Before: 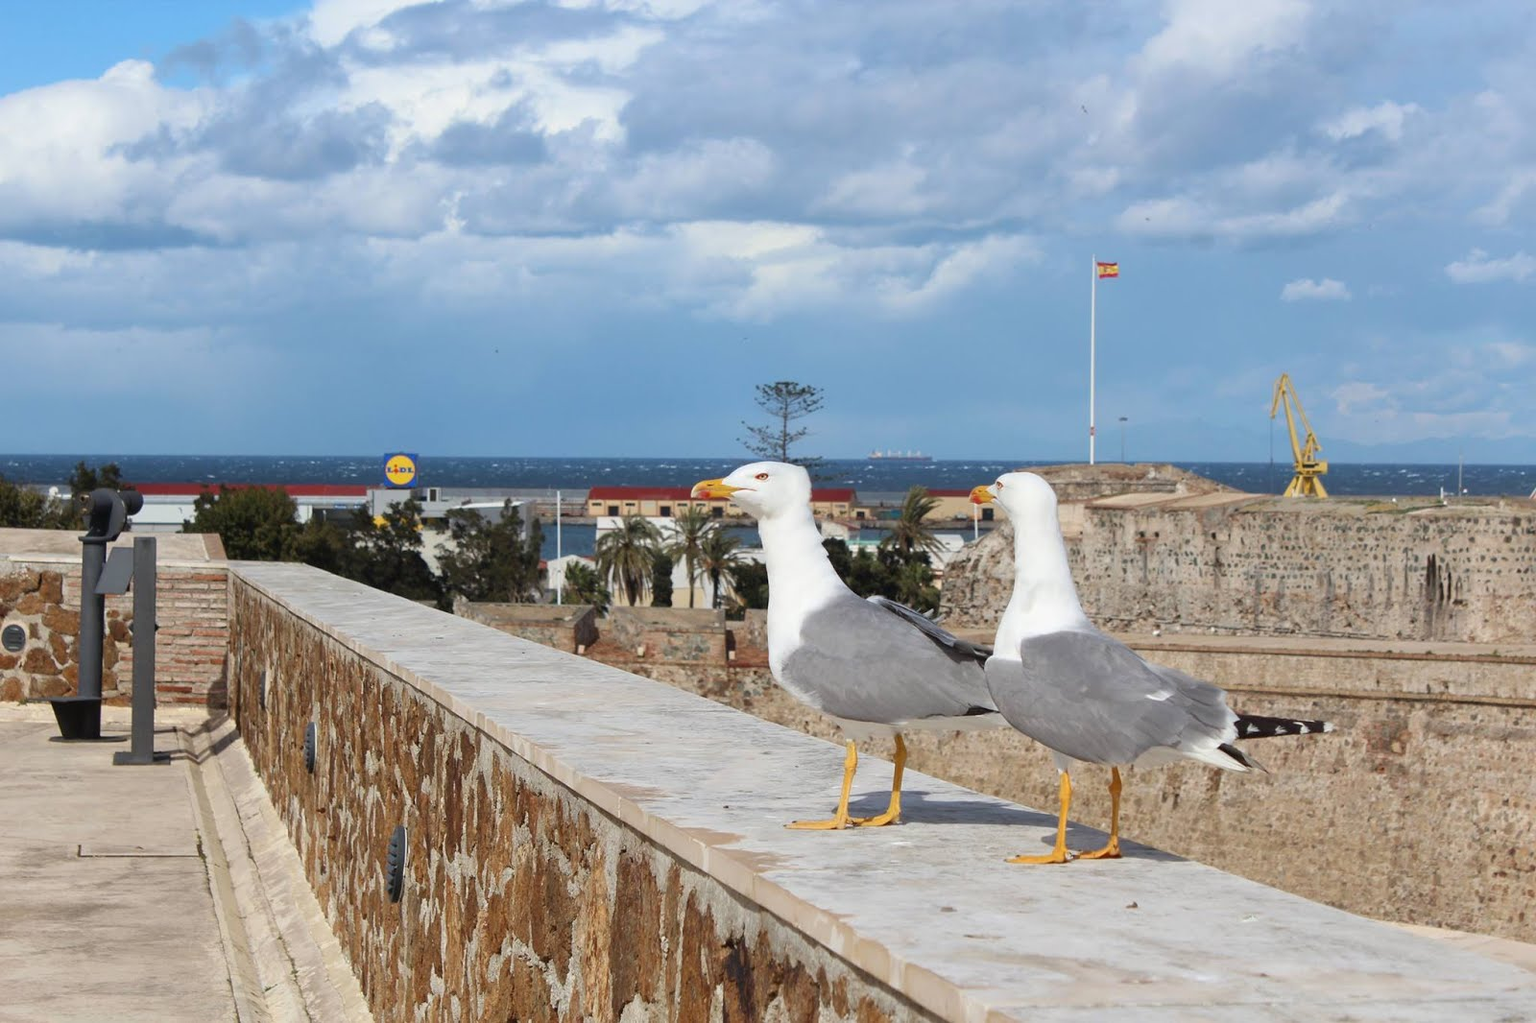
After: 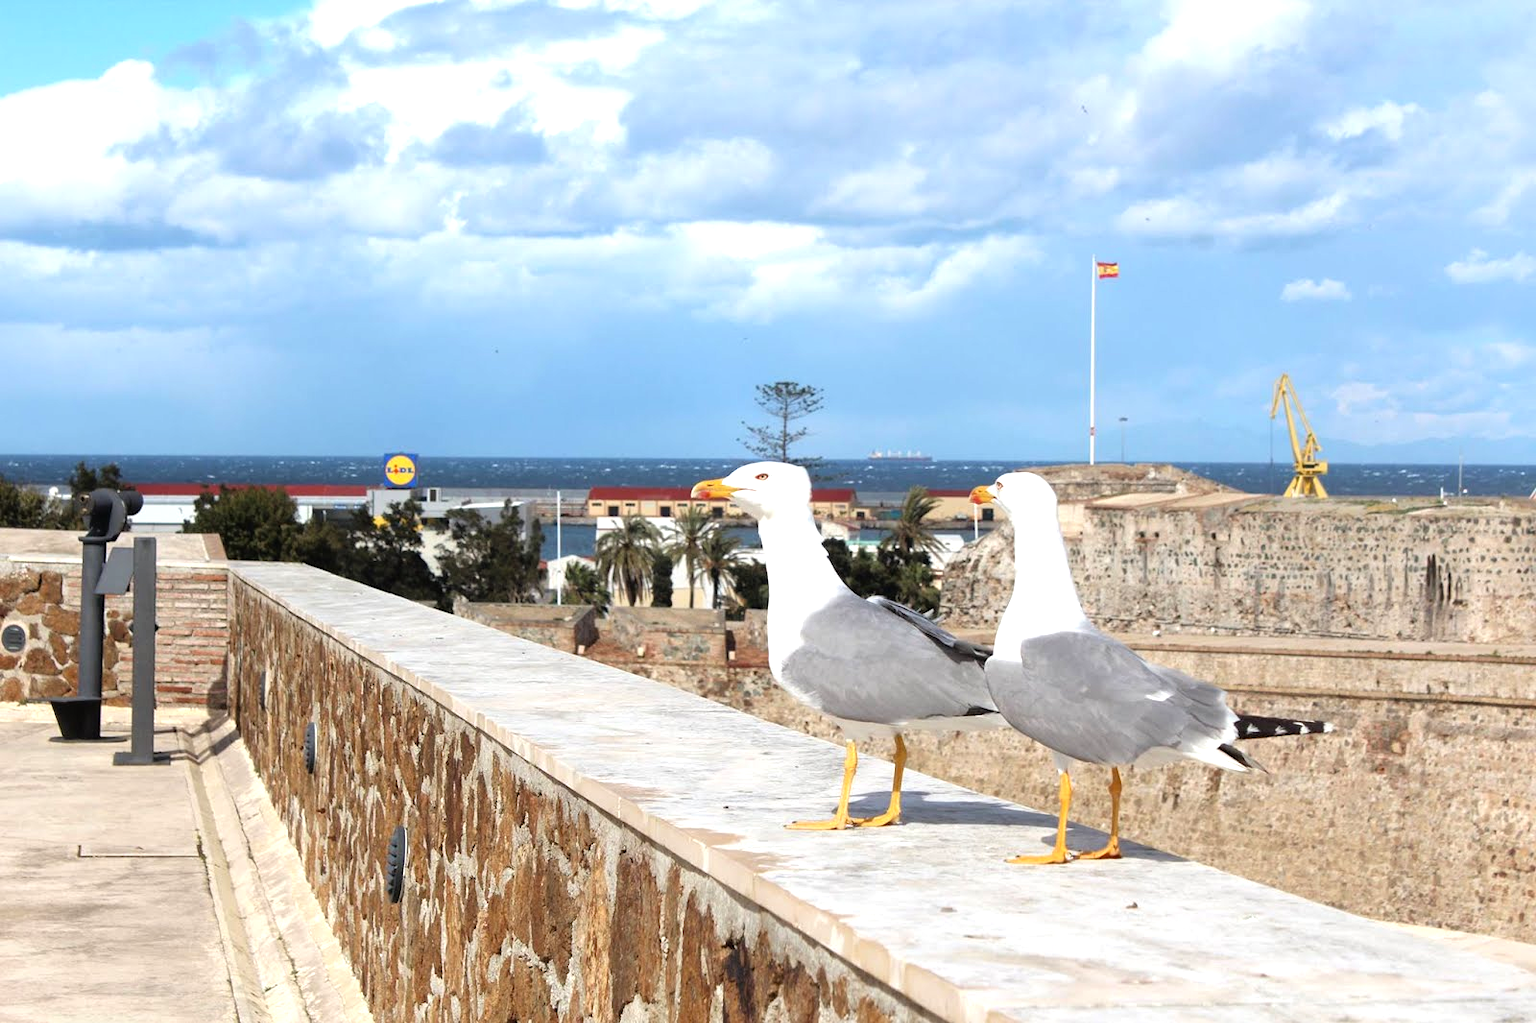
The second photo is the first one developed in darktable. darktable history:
tone equalizer: -8 EV -0.789 EV, -7 EV -0.687 EV, -6 EV -0.612 EV, -5 EV -0.42 EV, -3 EV 0.396 EV, -2 EV 0.6 EV, -1 EV 0.674 EV, +0 EV 0.758 EV
